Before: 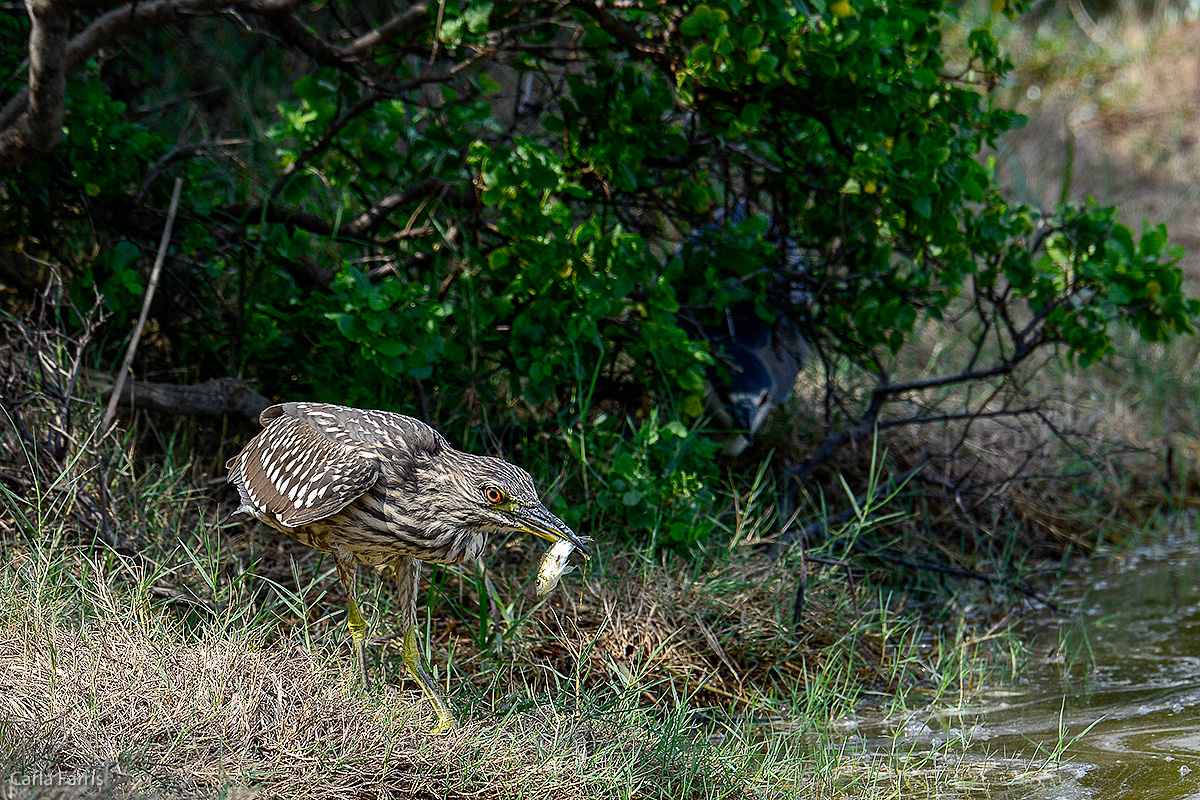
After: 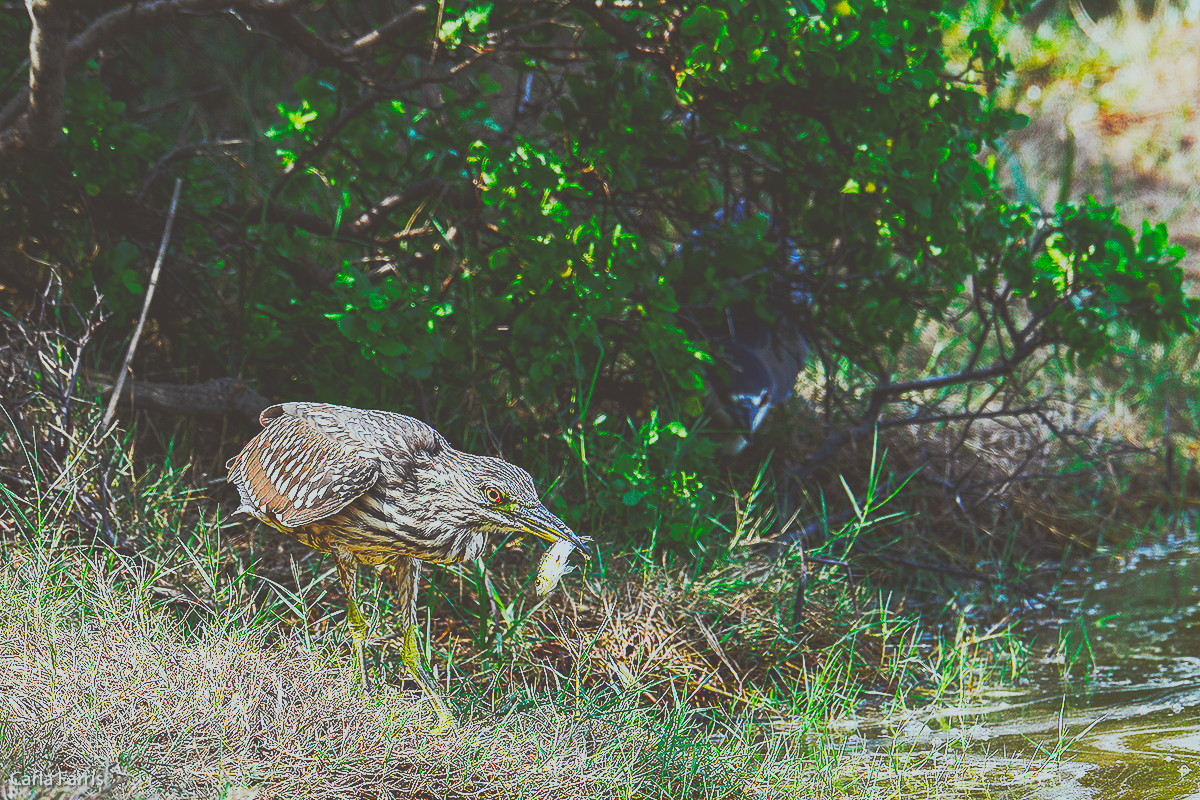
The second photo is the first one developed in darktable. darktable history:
base curve: curves: ch0 [(0, 0.015) (0.085, 0.116) (0.134, 0.298) (0.19, 0.545) (0.296, 0.764) (0.599, 0.982) (1, 1)], preserve colors none
color correction: highlights a* -4.98, highlights b* -3.76, shadows a* 3.83, shadows b* 4.08
contrast brightness saturation: contrast -0.28
